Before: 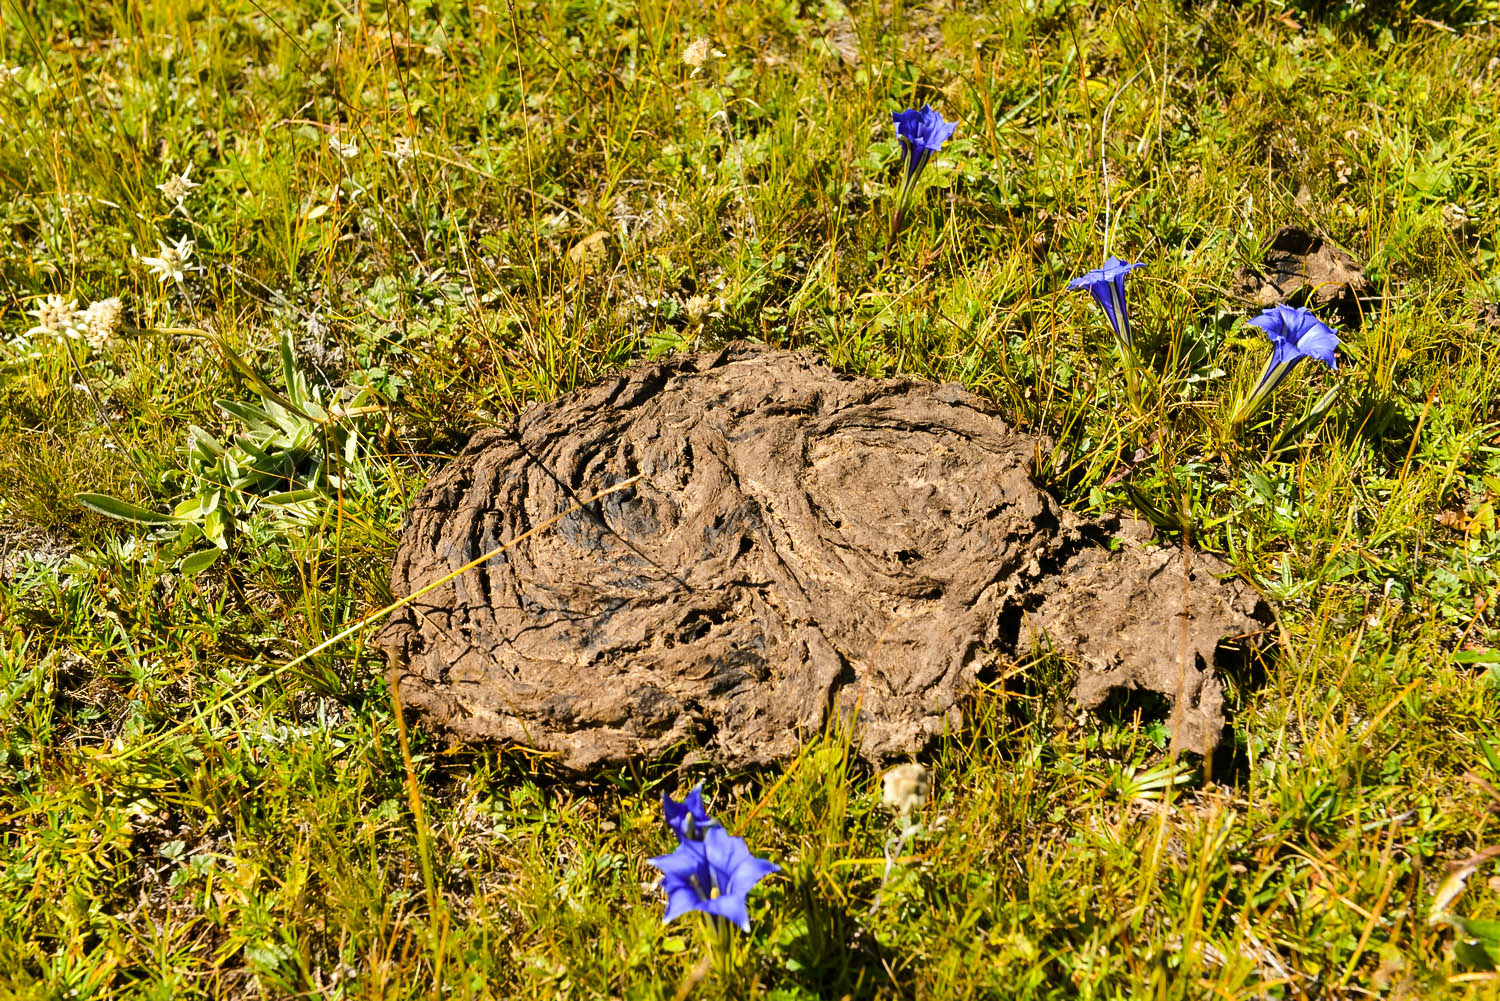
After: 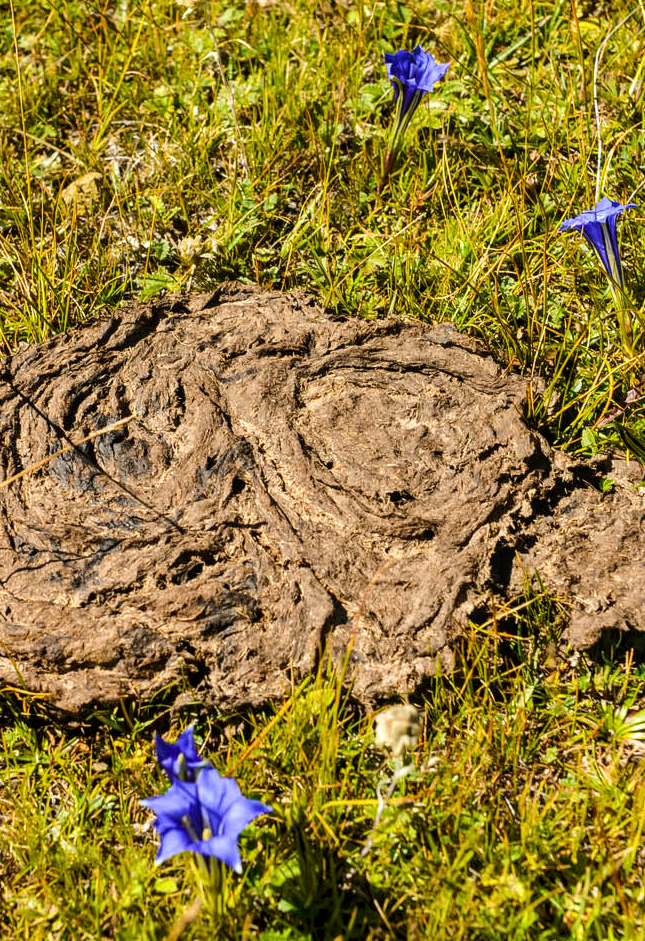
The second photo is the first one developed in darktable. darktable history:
local contrast: on, module defaults
crop: left 33.907%, top 5.951%, right 23.078%
